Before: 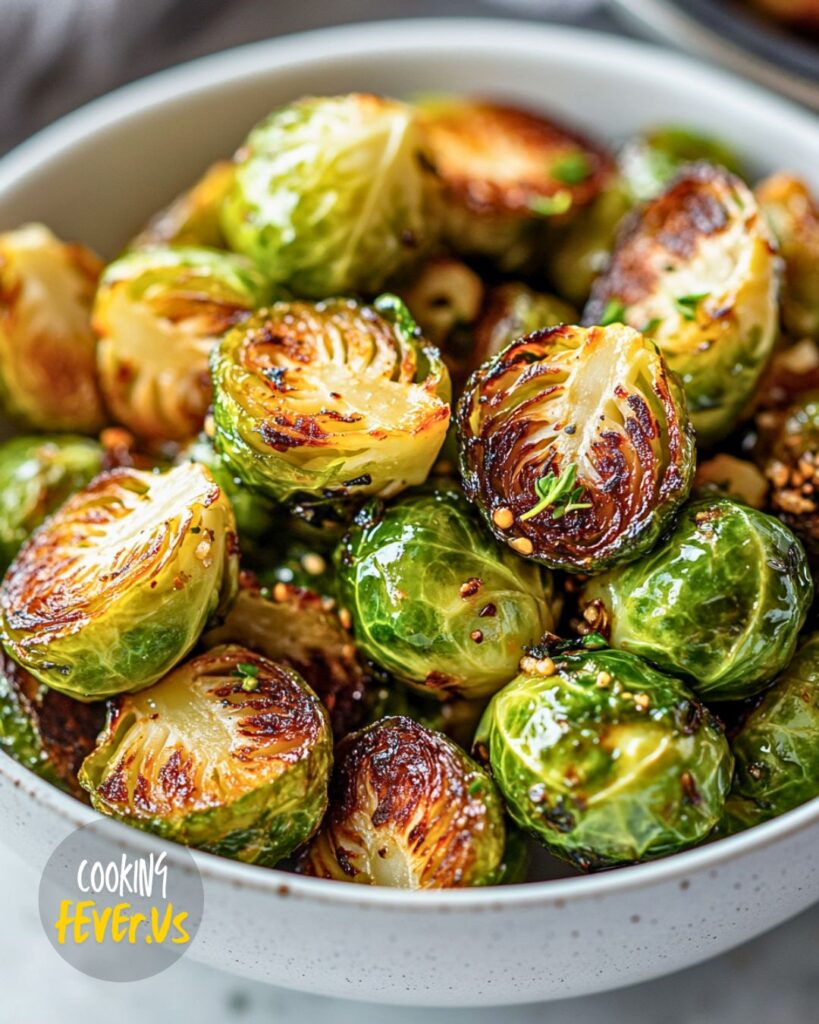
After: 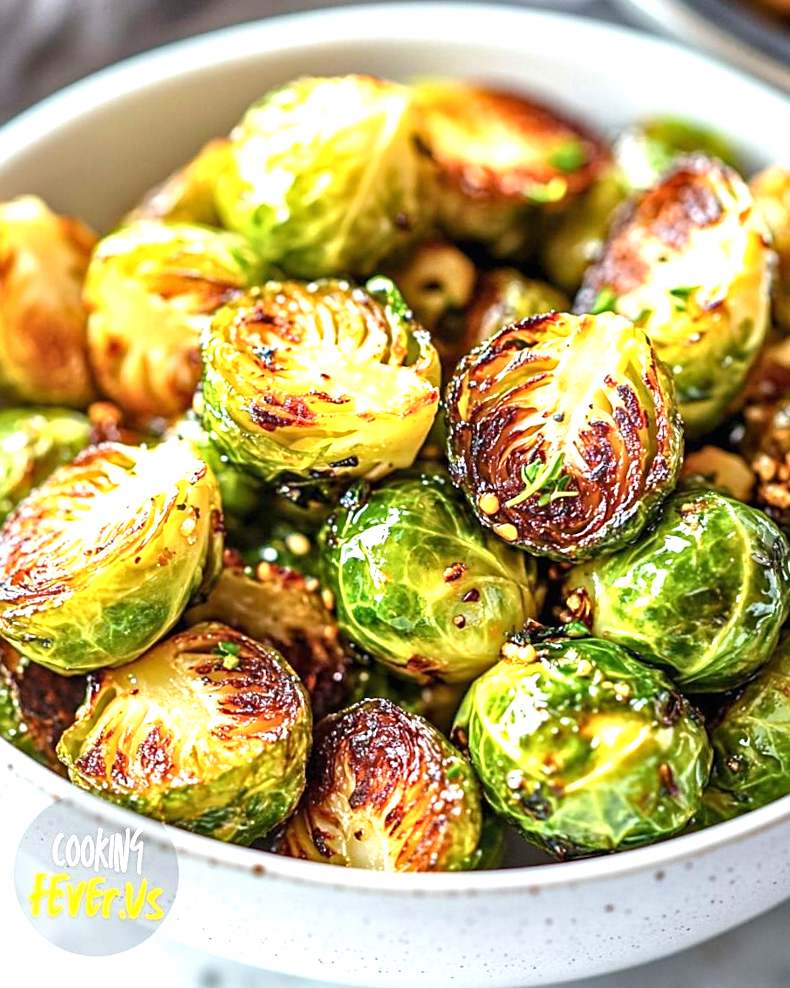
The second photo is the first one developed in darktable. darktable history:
sharpen: radius 1.91, amount 0.414, threshold 1.264
crop and rotate: angle -1.66°
exposure: black level correction 0, exposure 1.001 EV, compensate highlight preservation false
